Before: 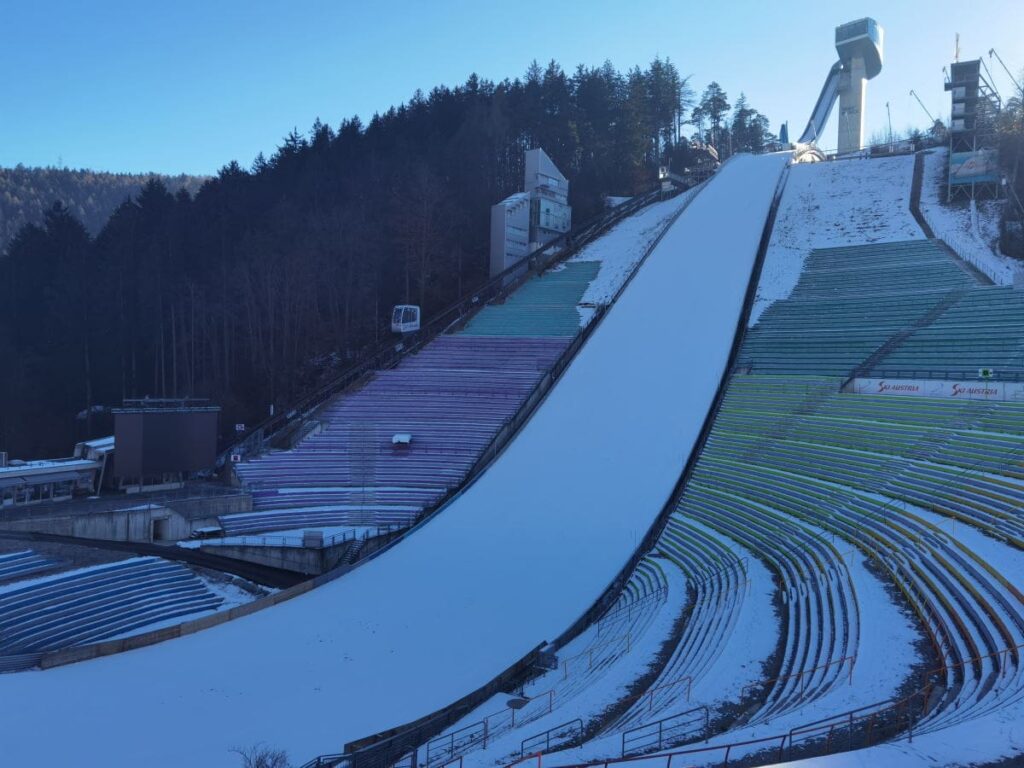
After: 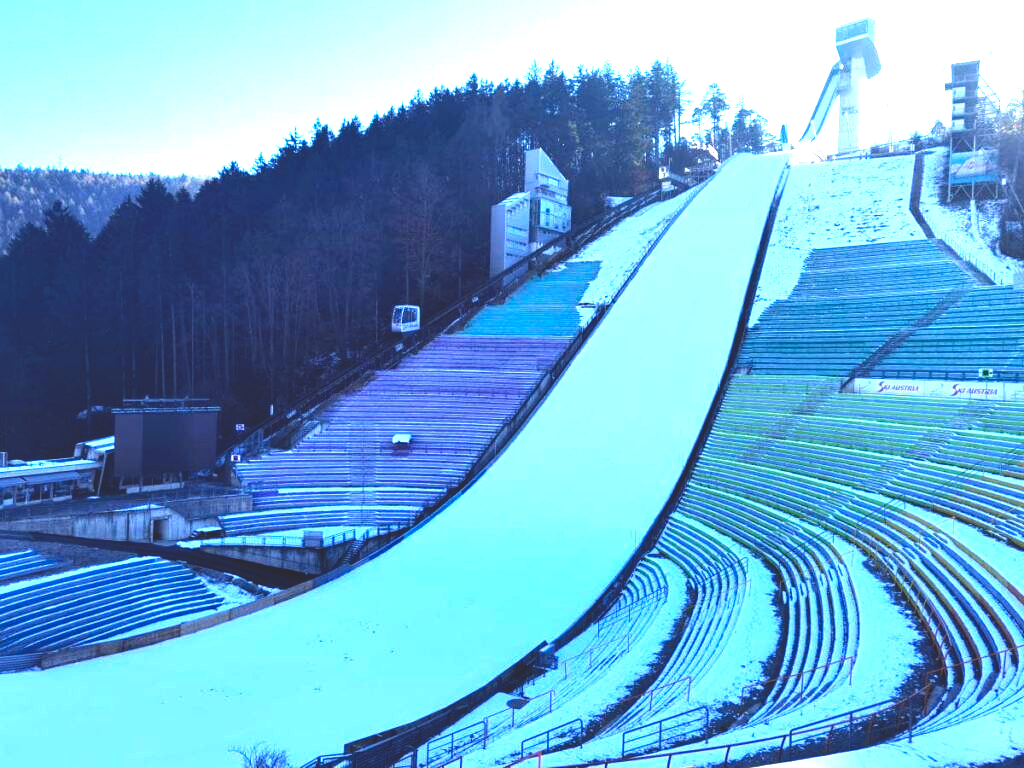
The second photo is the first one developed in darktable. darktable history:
exposure: black level correction 0, exposure 2.138 EV, compensate exposure bias true, compensate highlight preservation false
base curve: curves: ch0 [(0, 0.02) (0.083, 0.036) (1, 1)], preserve colors none
